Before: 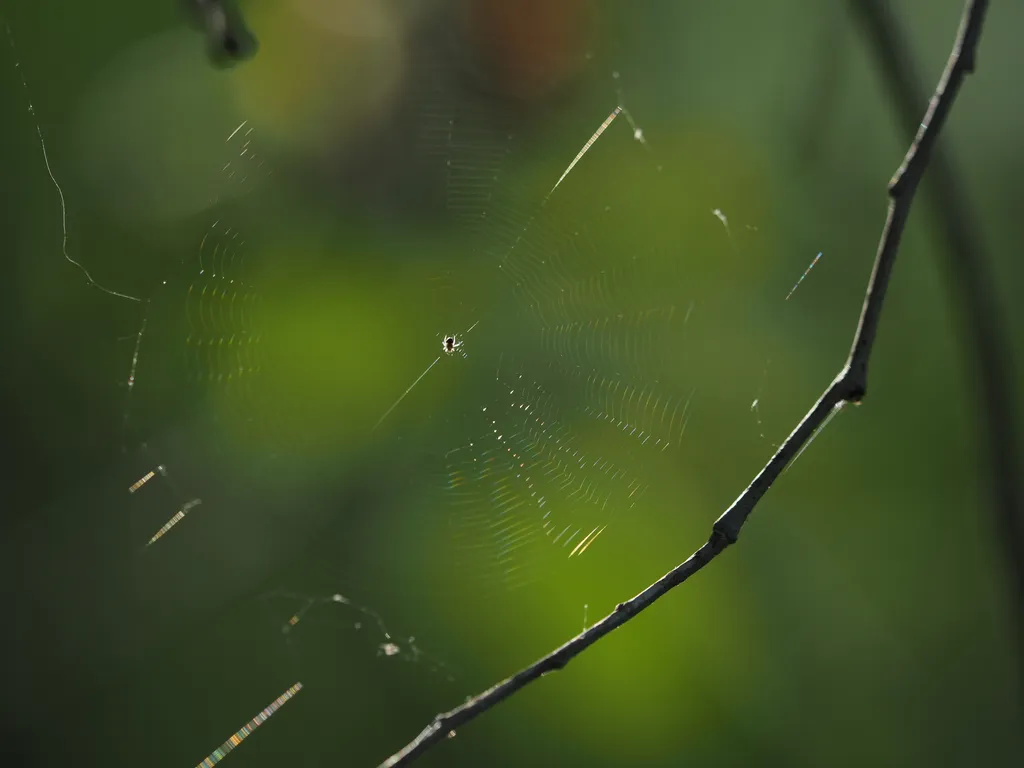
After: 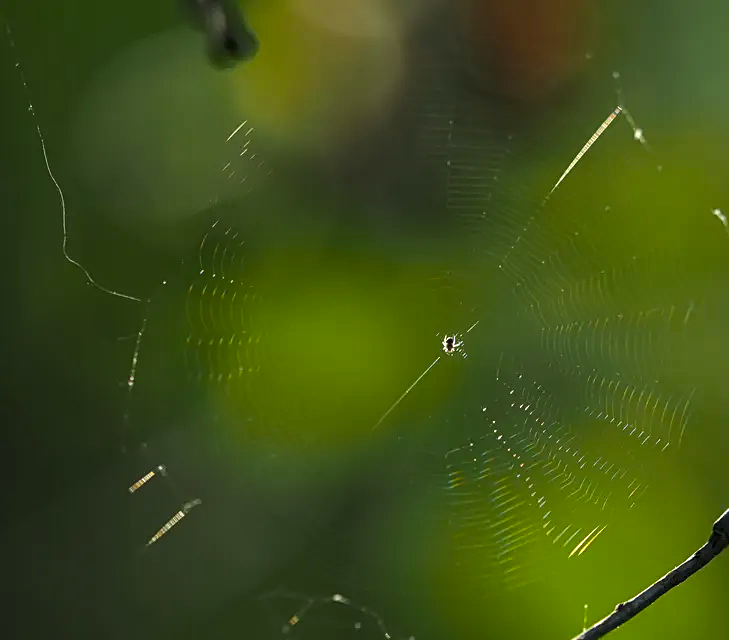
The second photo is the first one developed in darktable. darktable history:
color balance rgb: perceptual saturation grading › global saturation 25.574%, perceptual brilliance grading › highlights 12.967%, perceptual brilliance grading › mid-tones 9.012%, perceptual brilliance grading › shadows -18.021%, contrast -10.09%
crop: right 28.717%, bottom 16.608%
local contrast: on, module defaults
sharpen: on, module defaults
